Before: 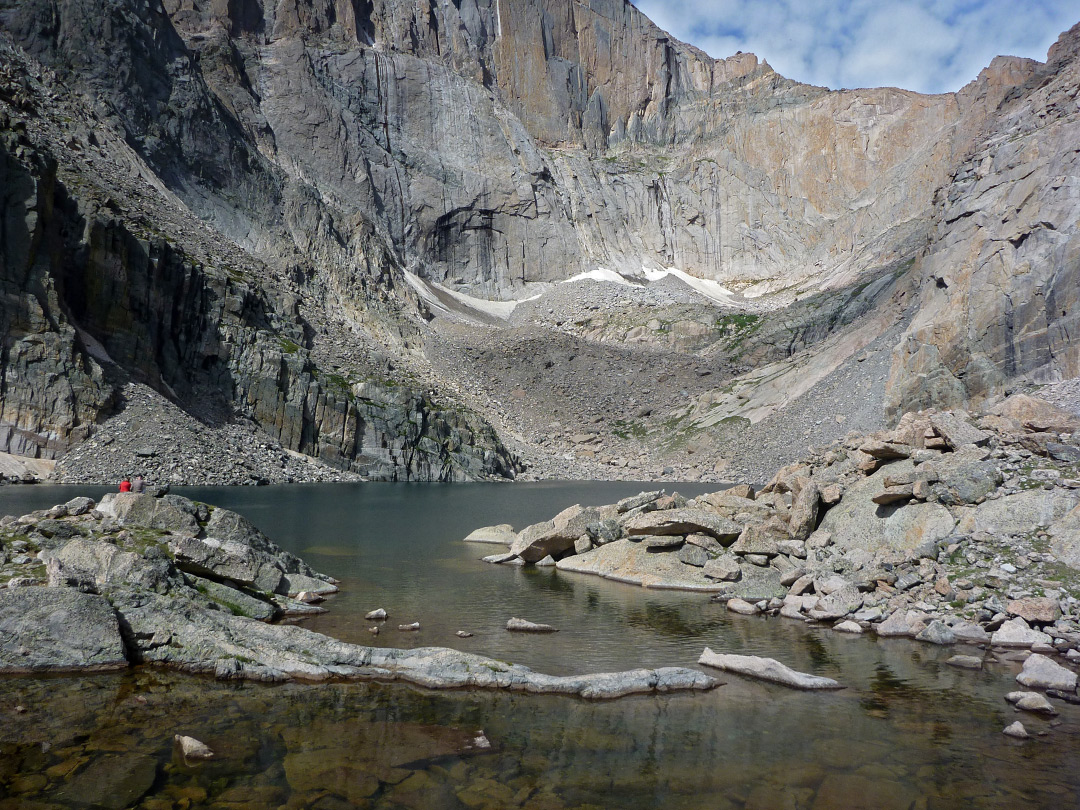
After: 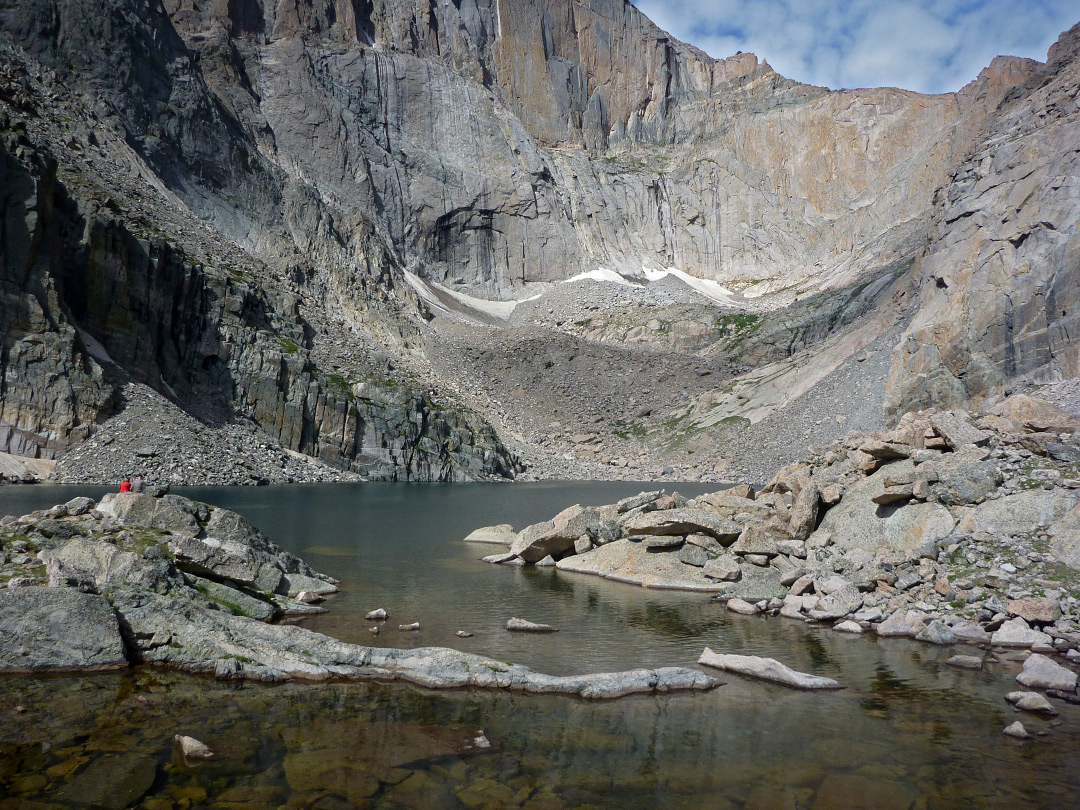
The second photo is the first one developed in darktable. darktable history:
vignetting: brightness -0.229, saturation 0.135, automatic ratio true, unbound false
